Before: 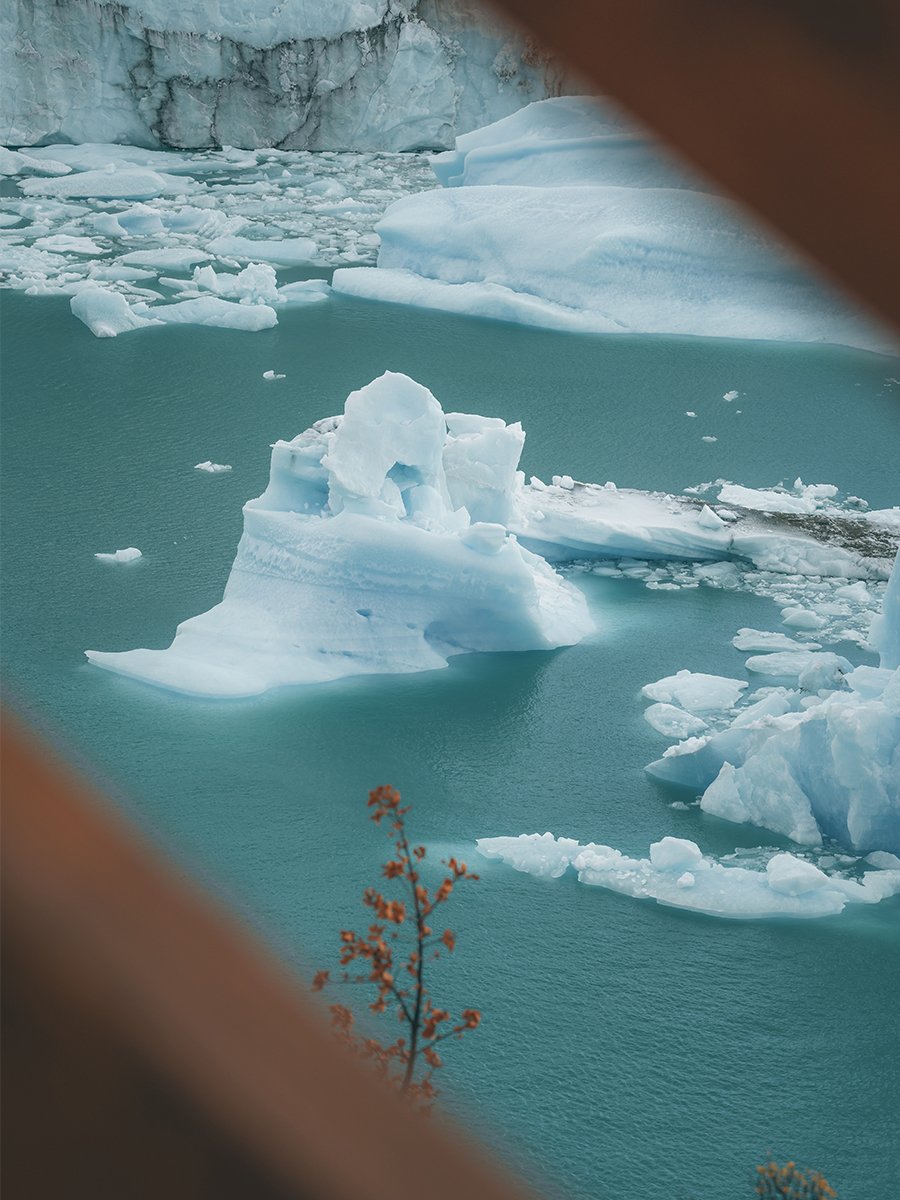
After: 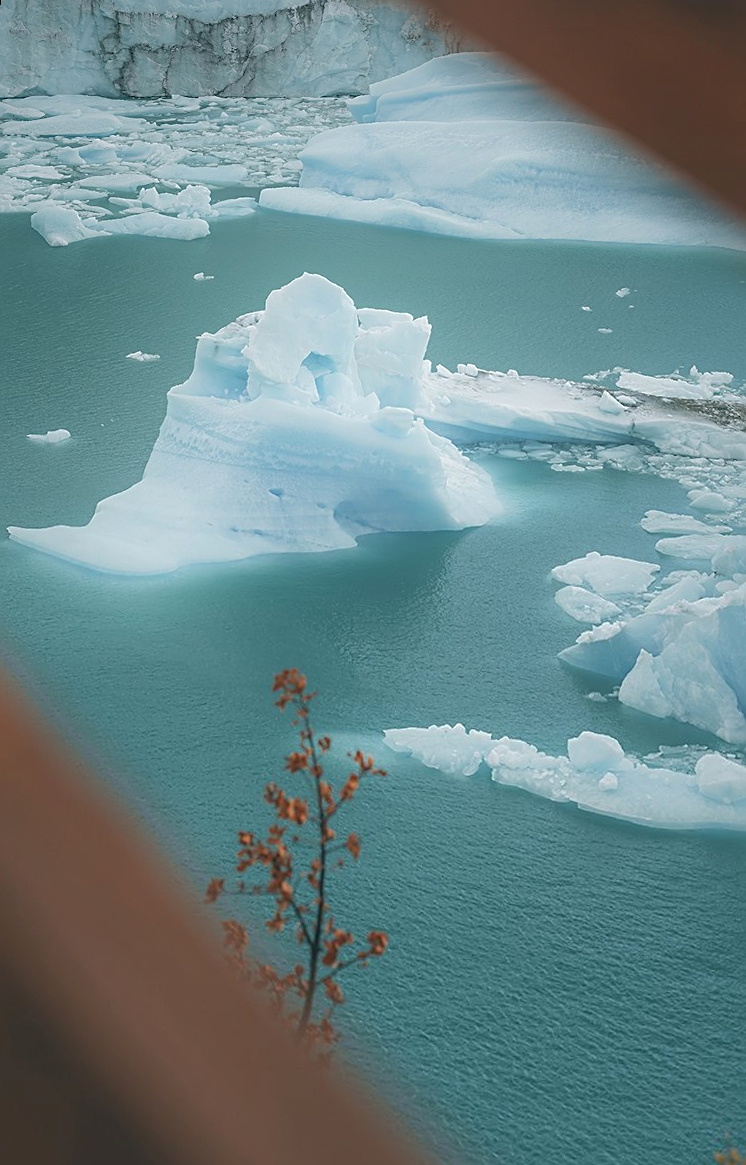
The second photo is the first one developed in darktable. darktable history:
sharpen: on, module defaults
bloom: threshold 82.5%, strength 16.25%
rotate and perspective: rotation 0.72°, lens shift (vertical) -0.352, lens shift (horizontal) -0.051, crop left 0.152, crop right 0.859, crop top 0.019, crop bottom 0.964
shadows and highlights: shadows 40, highlights -60
